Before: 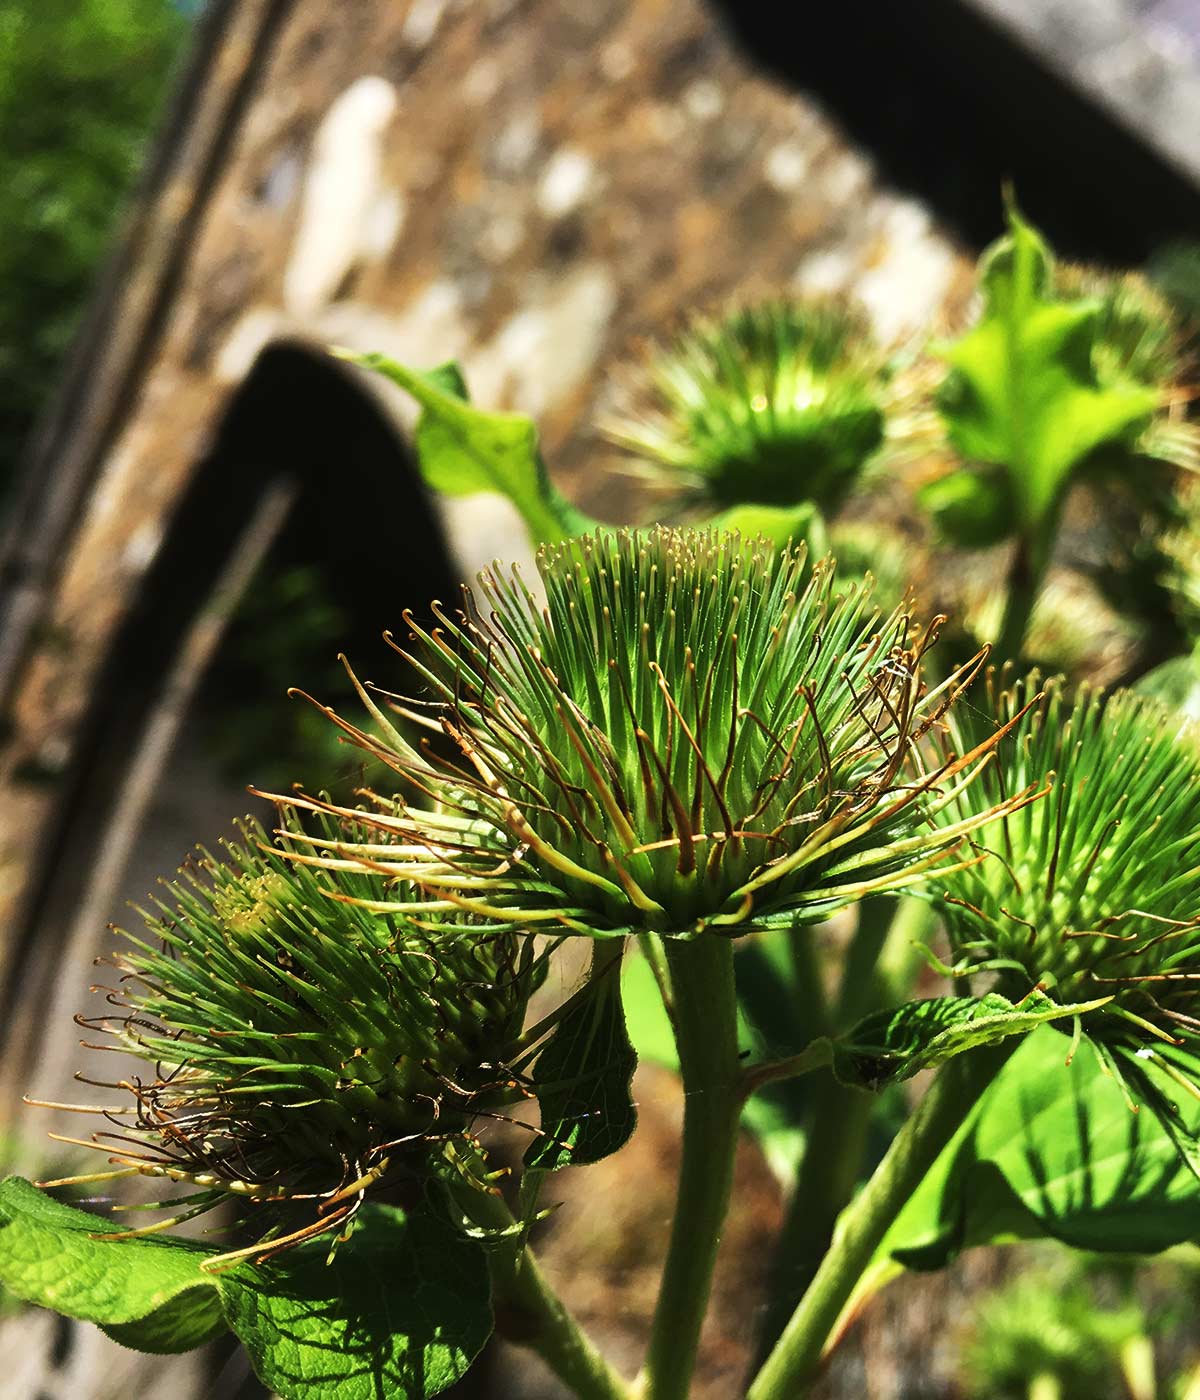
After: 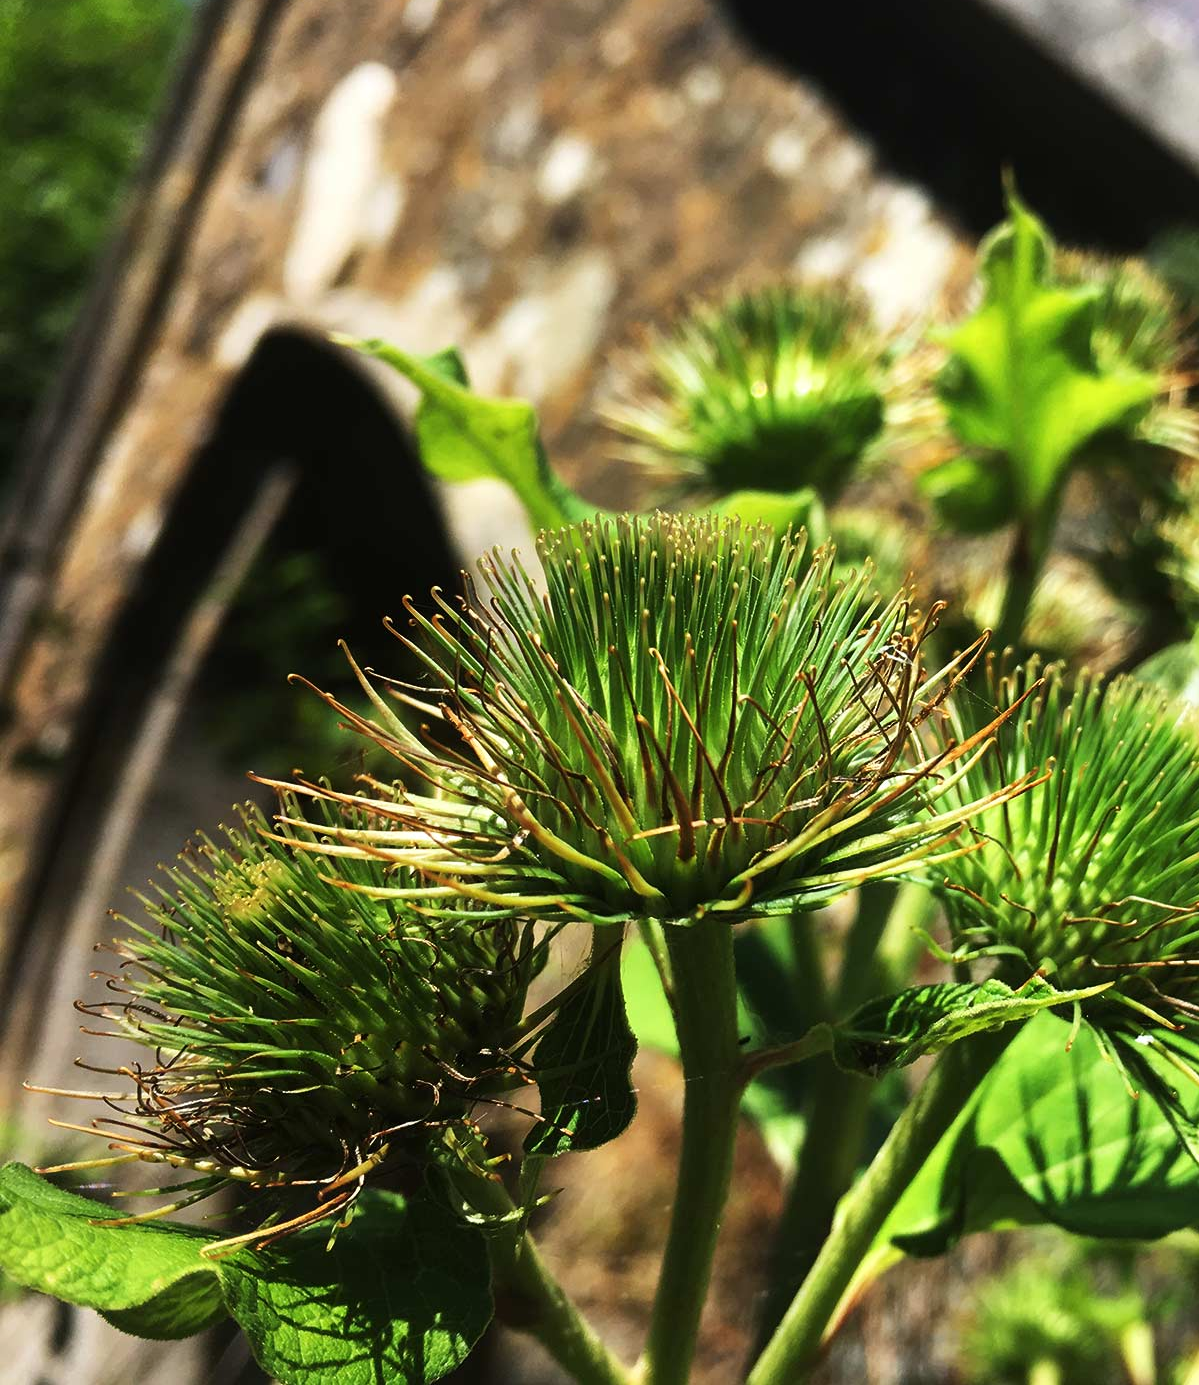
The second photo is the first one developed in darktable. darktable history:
crop: top 1.049%, right 0.001%
tone equalizer: on, module defaults
